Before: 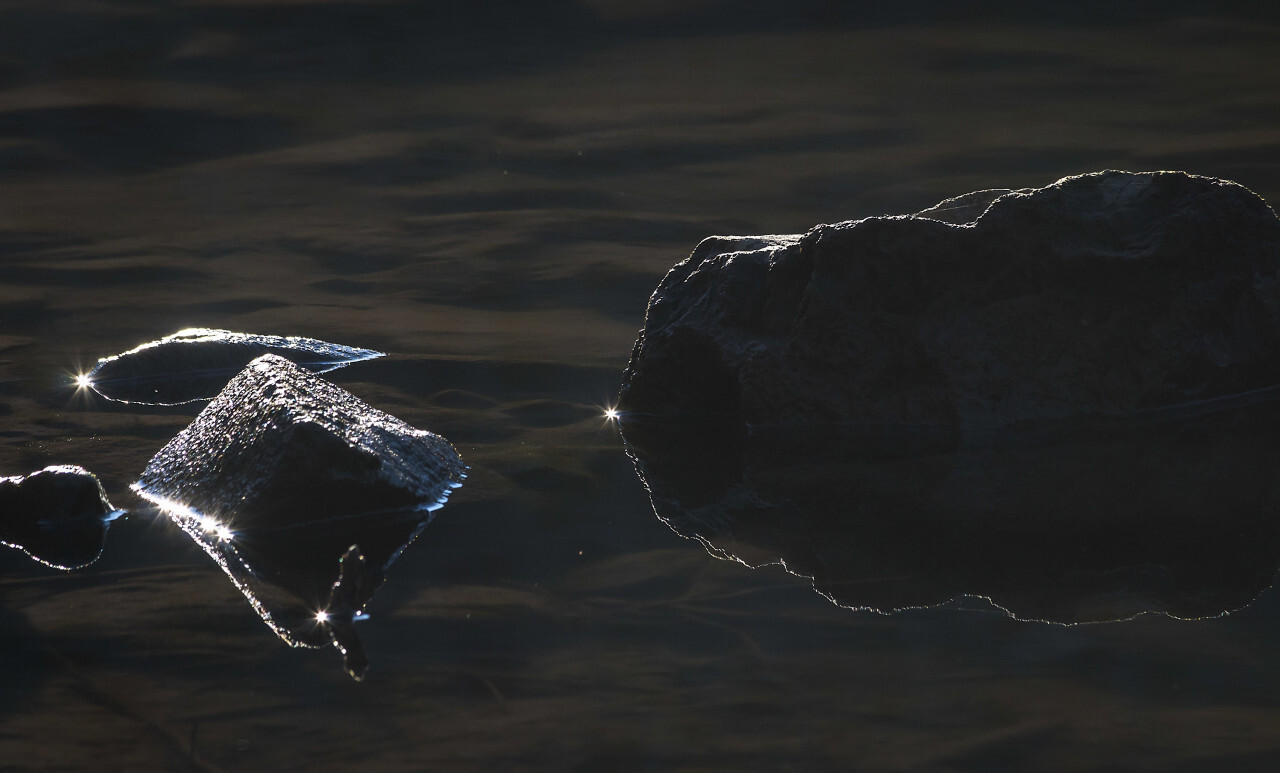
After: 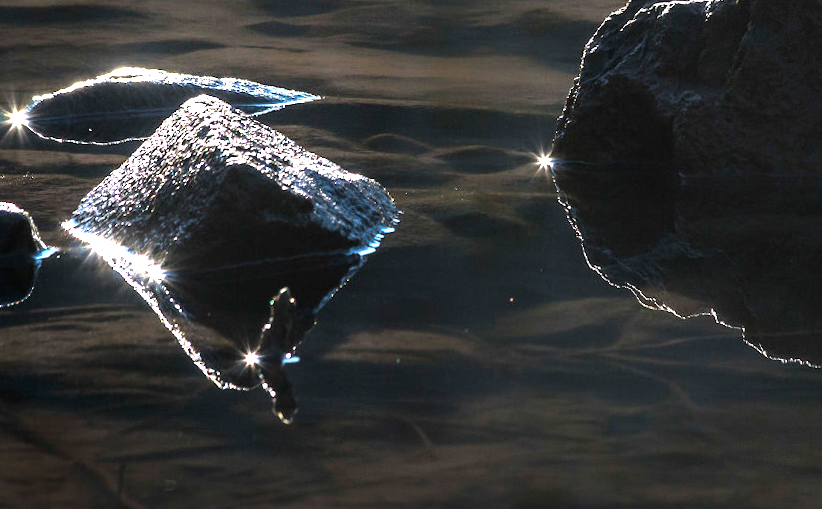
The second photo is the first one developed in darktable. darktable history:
crop and rotate: angle -1.08°, left 3.843%, top 32.073%, right 29.889%
local contrast: highlights 89%, shadows 81%
exposure: black level correction 0, exposure 0.896 EV, compensate exposure bias true, compensate highlight preservation false
tone equalizer: -8 EV -0.751 EV, -7 EV -0.692 EV, -6 EV -0.619 EV, -5 EV -0.4 EV, -3 EV 0.395 EV, -2 EV 0.6 EV, -1 EV 0.676 EV, +0 EV 0.74 EV
